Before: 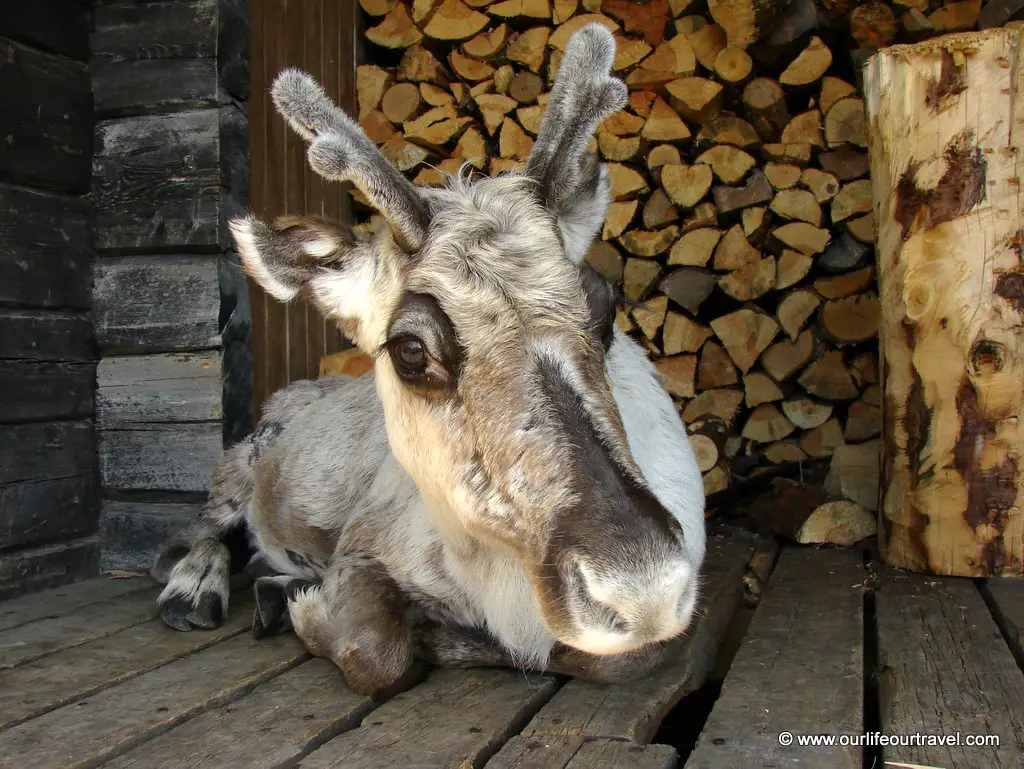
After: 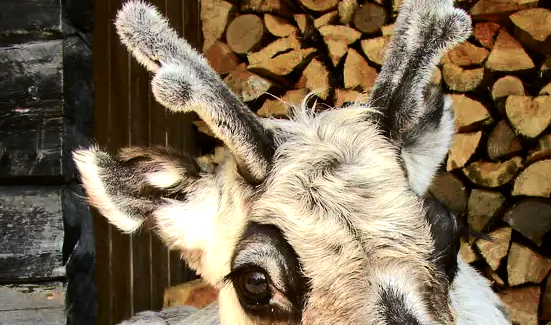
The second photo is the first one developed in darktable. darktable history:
tone equalizer: -8 EV -1.08 EV, -7 EV -1.01 EV, -6 EV -0.867 EV, -5 EV -0.578 EV, -3 EV 0.578 EV, -2 EV 0.867 EV, -1 EV 1.01 EV, +0 EV 1.08 EV, edges refinement/feathering 500, mask exposure compensation -1.57 EV, preserve details no
tone curve: curves: ch0 [(0, 0) (0.091, 0.074) (0.184, 0.168) (0.491, 0.519) (0.748, 0.765) (1, 0.919)]; ch1 [(0, 0) (0.179, 0.173) (0.322, 0.32) (0.424, 0.424) (0.502, 0.504) (0.56, 0.578) (0.631, 0.667) (0.777, 0.806) (1, 1)]; ch2 [(0, 0) (0.434, 0.447) (0.483, 0.487) (0.547, 0.564) (0.676, 0.673) (1, 1)], color space Lab, independent channels, preserve colors none
crop: left 15.306%, top 9.065%, right 30.789%, bottom 48.638%
